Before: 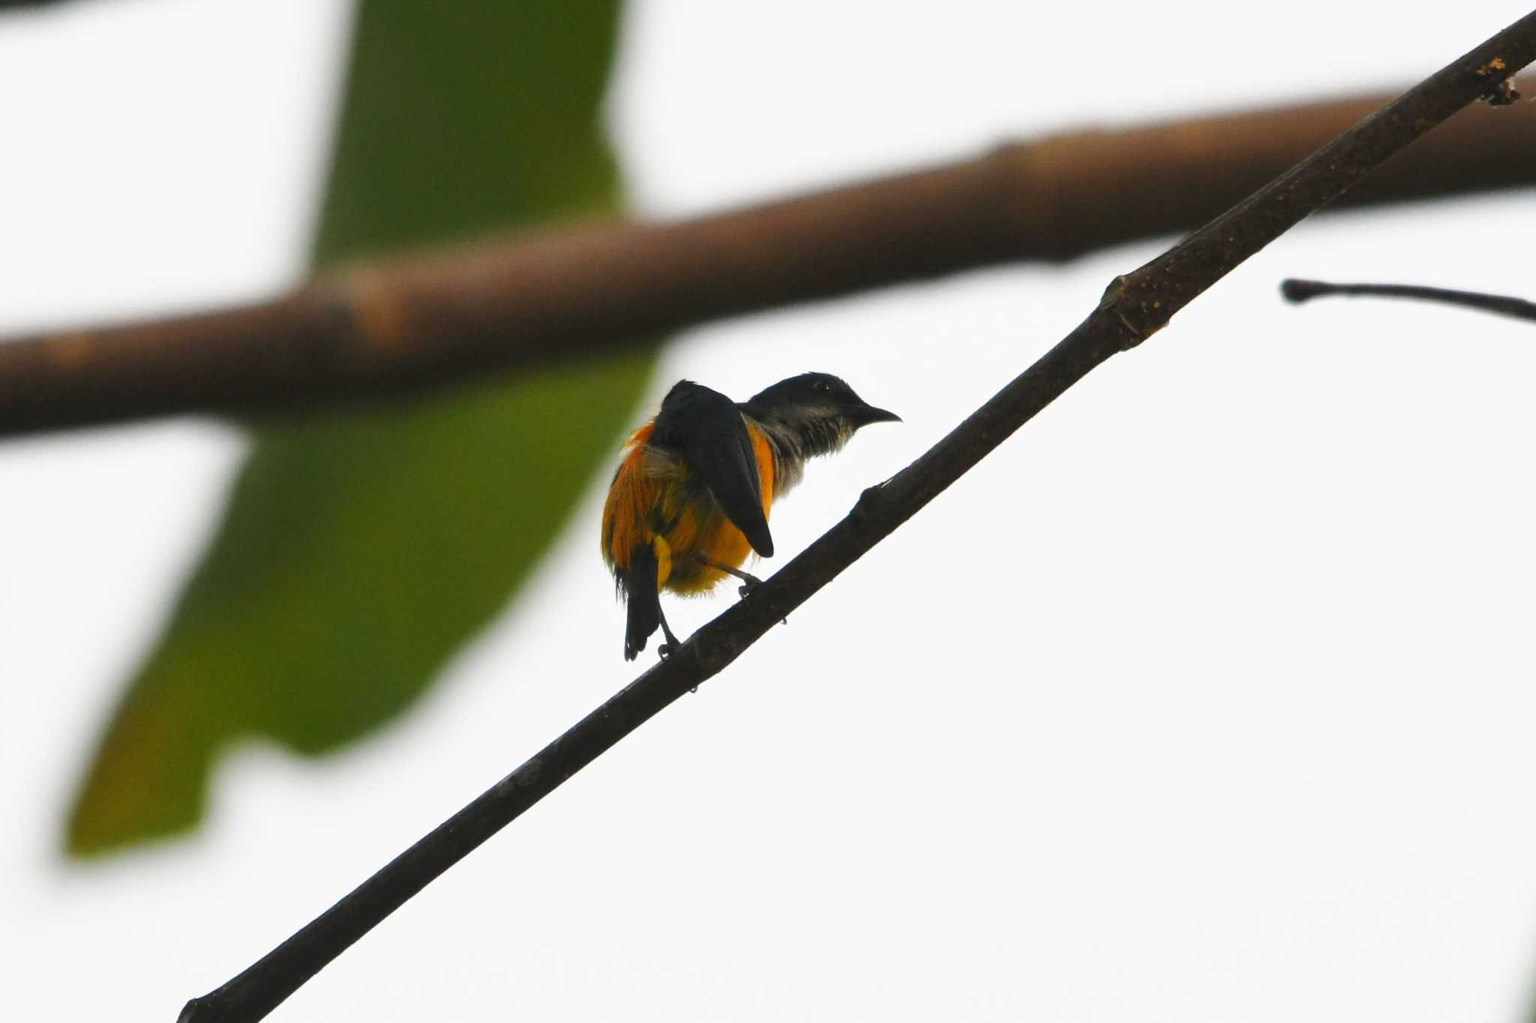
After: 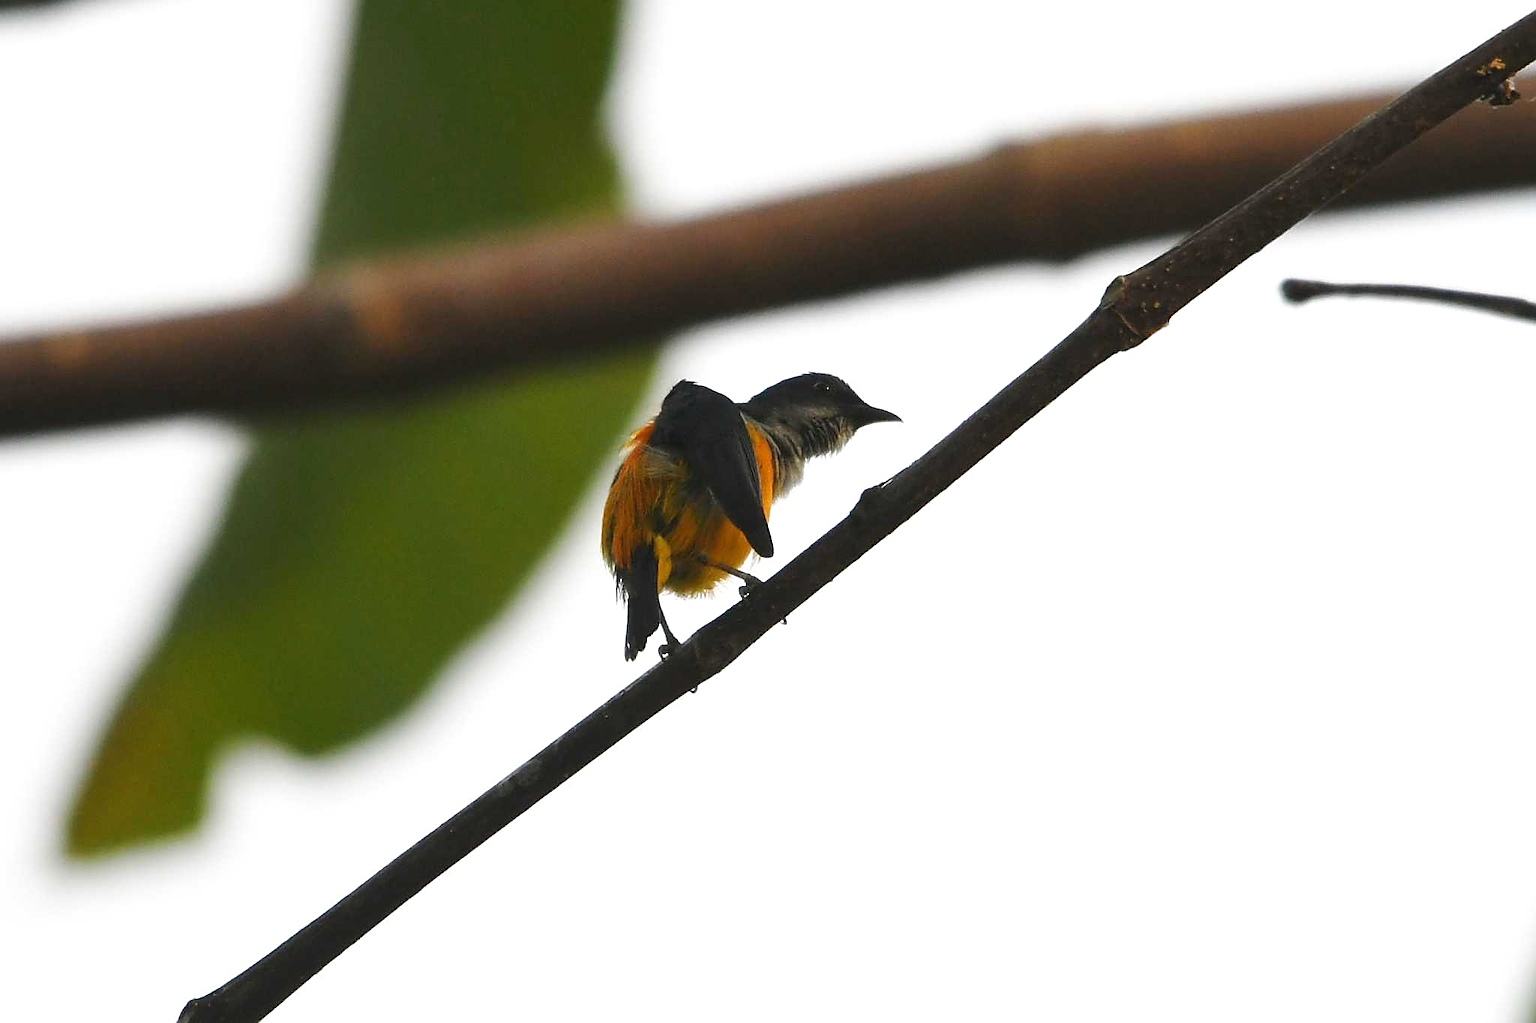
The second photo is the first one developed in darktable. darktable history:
sharpen: radius 1.378, amount 1.234, threshold 0.69
exposure: exposure 0.134 EV, compensate highlight preservation false
